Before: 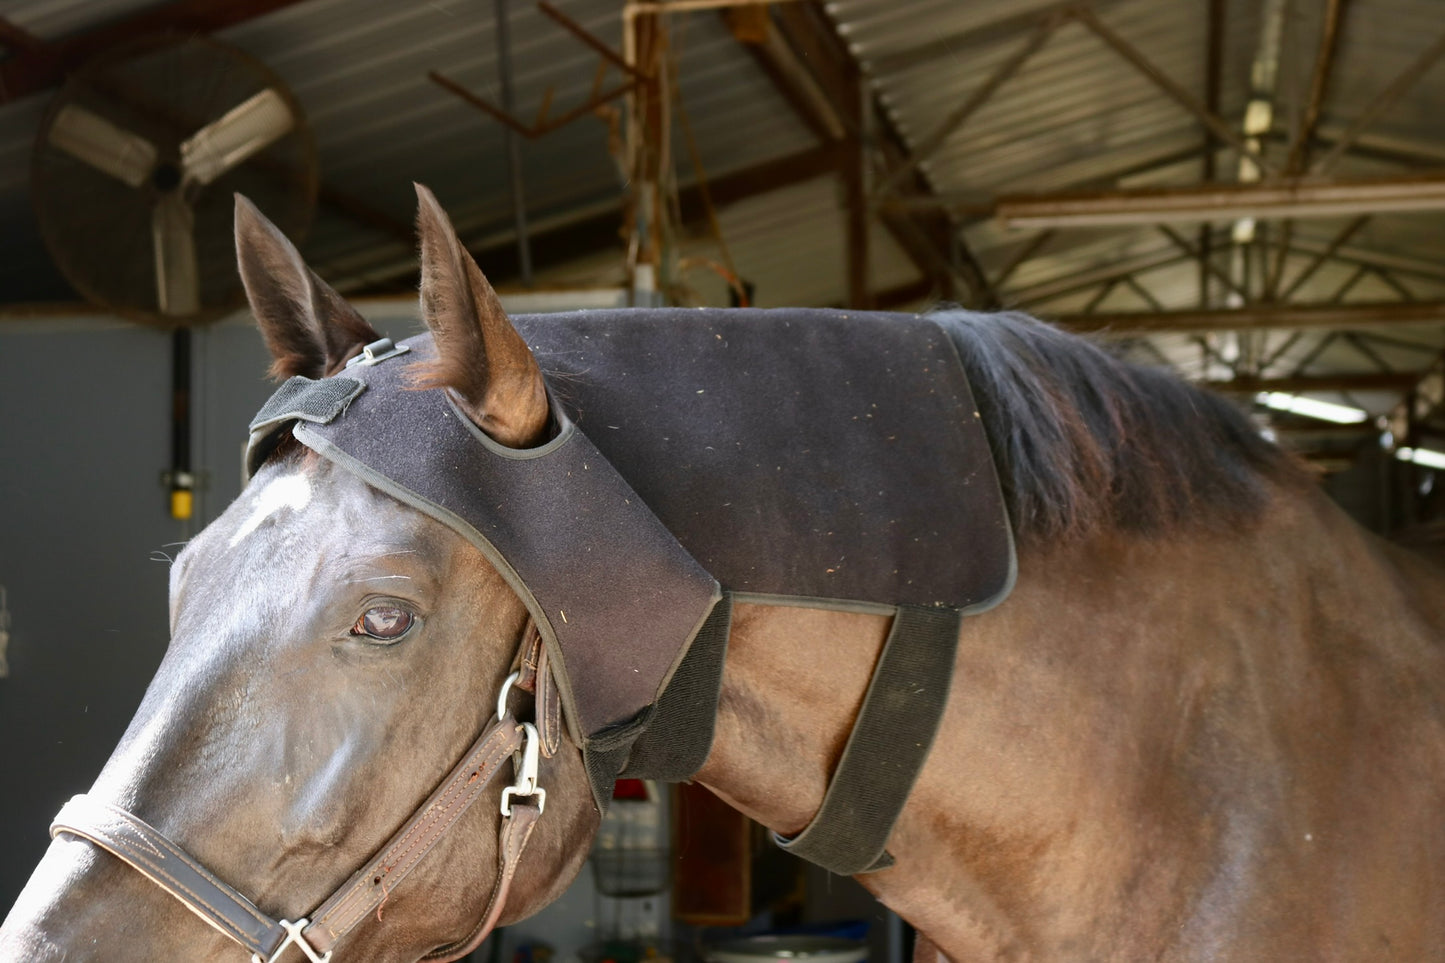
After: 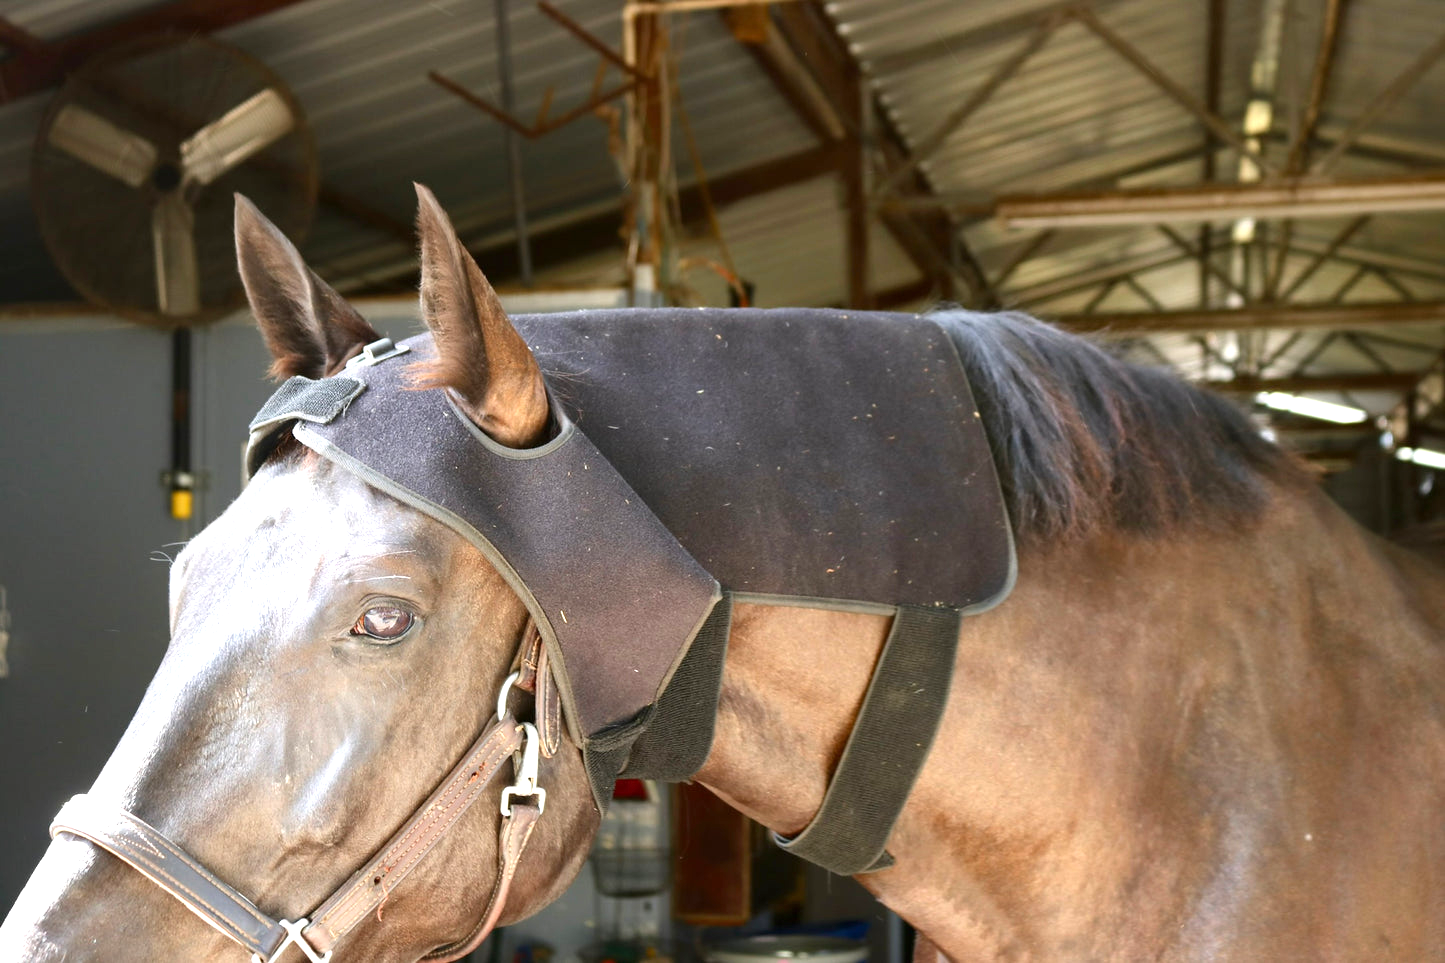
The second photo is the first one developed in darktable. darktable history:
exposure: exposure 0.826 EV, compensate exposure bias true, compensate highlight preservation false
